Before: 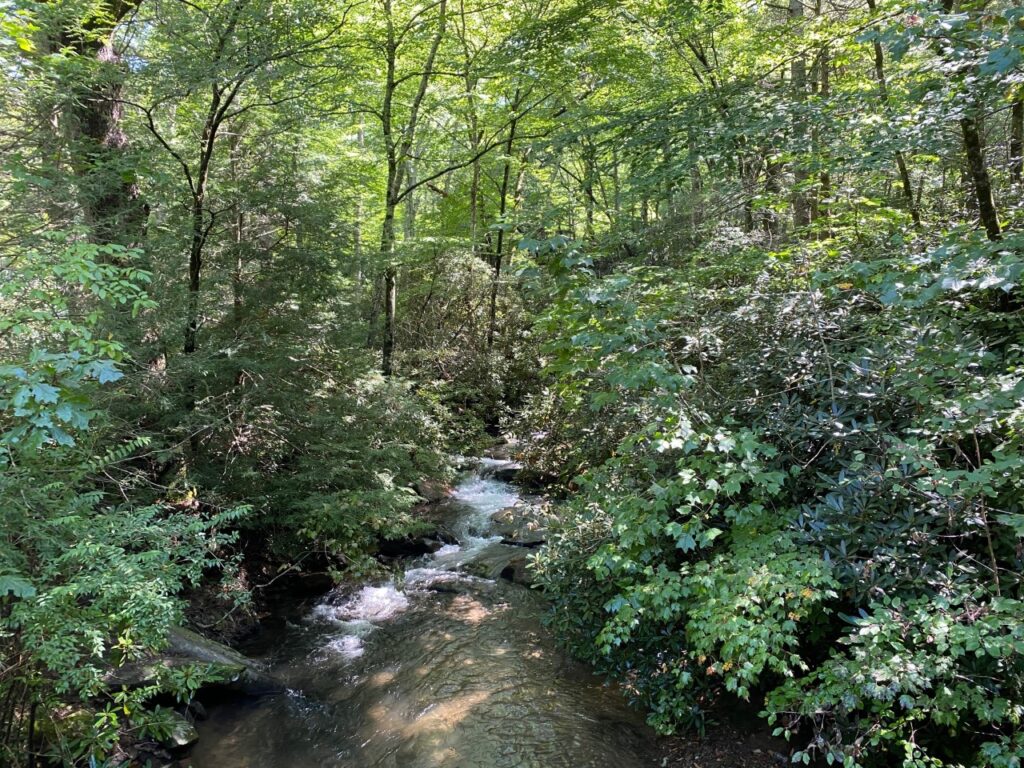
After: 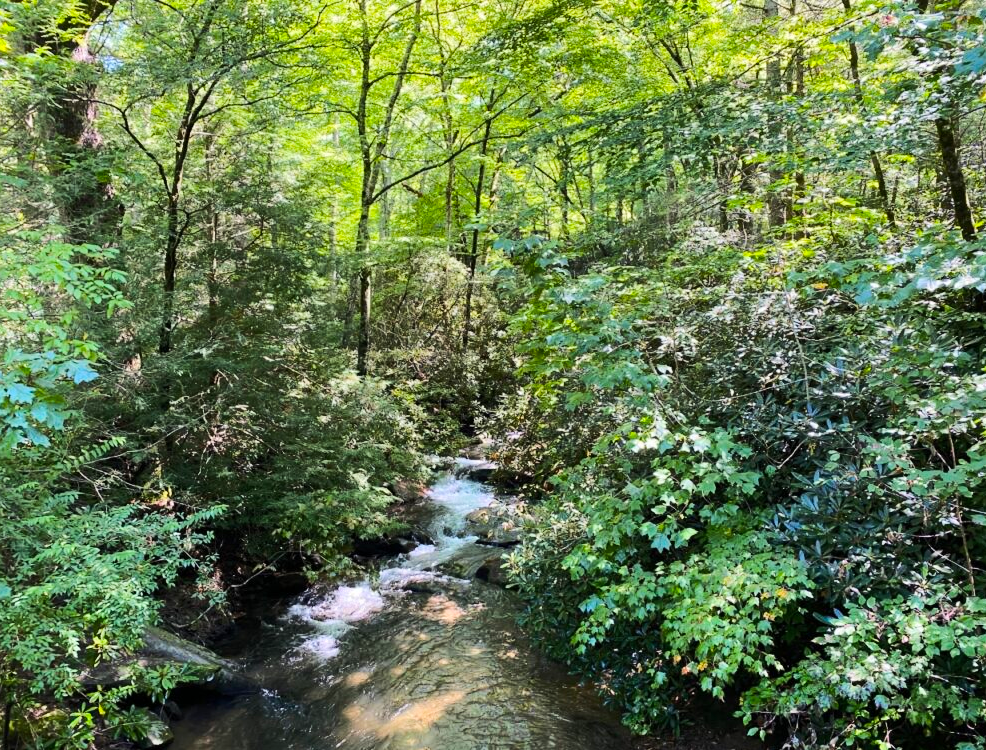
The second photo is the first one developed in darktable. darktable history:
crop and rotate: left 2.536%, right 1.107%, bottom 2.246%
color balance rgb: perceptual saturation grading › global saturation 20%, global vibrance 20%
rgb curve: curves: ch0 [(0, 0) (0.284, 0.292) (0.505, 0.644) (1, 1)], compensate middle gray true
